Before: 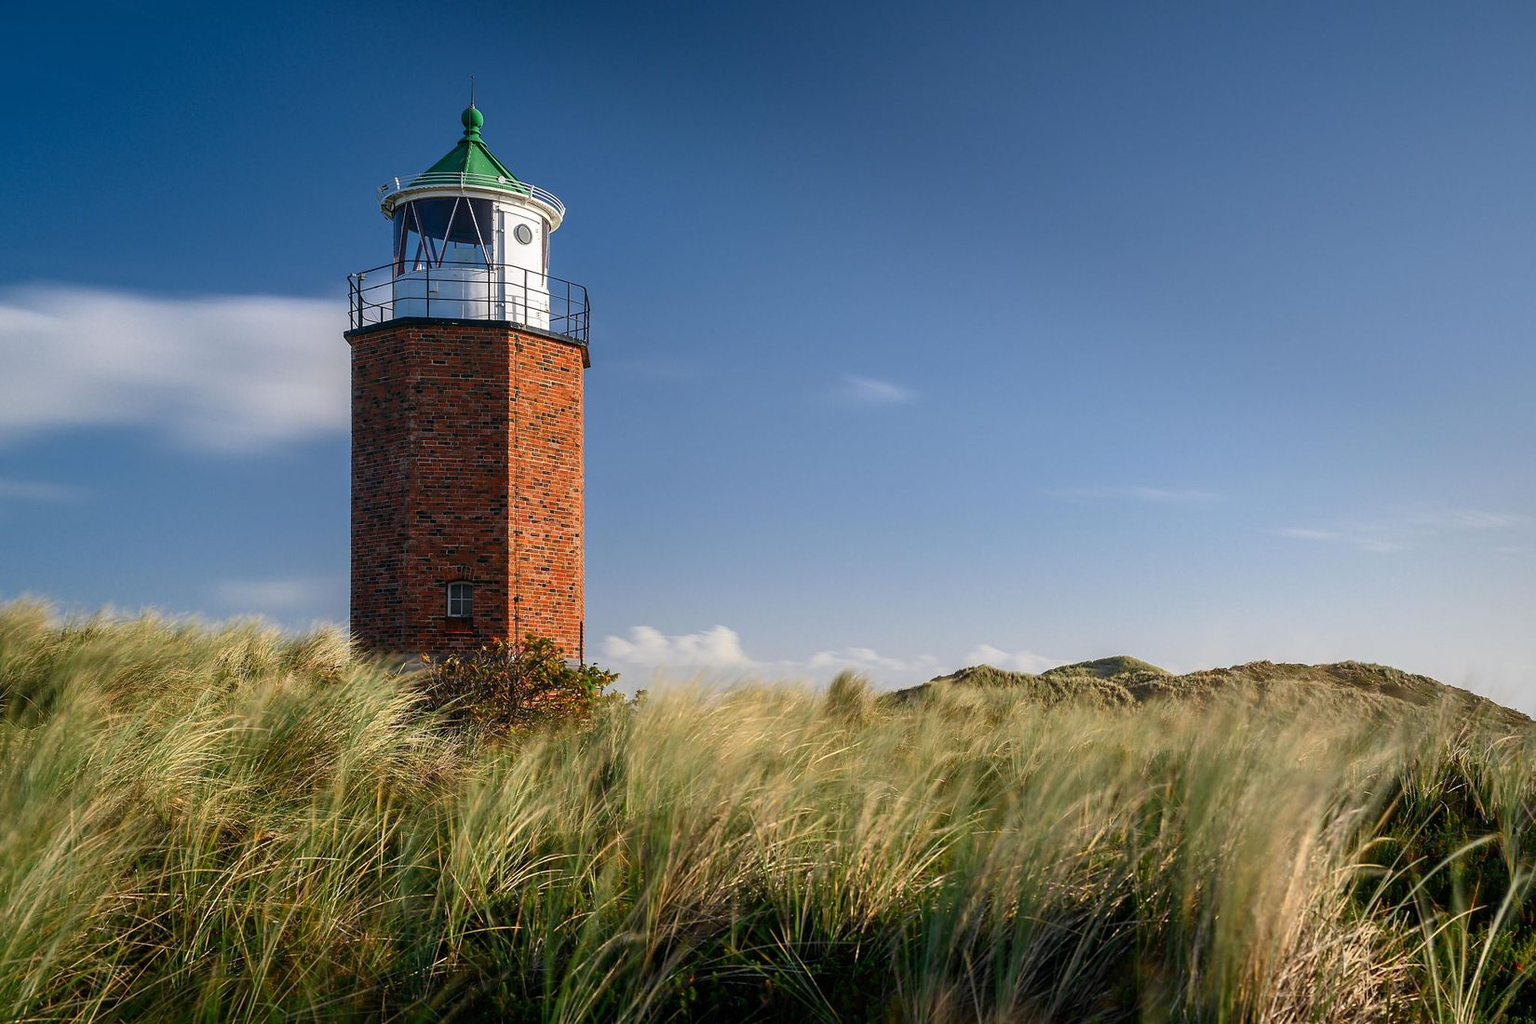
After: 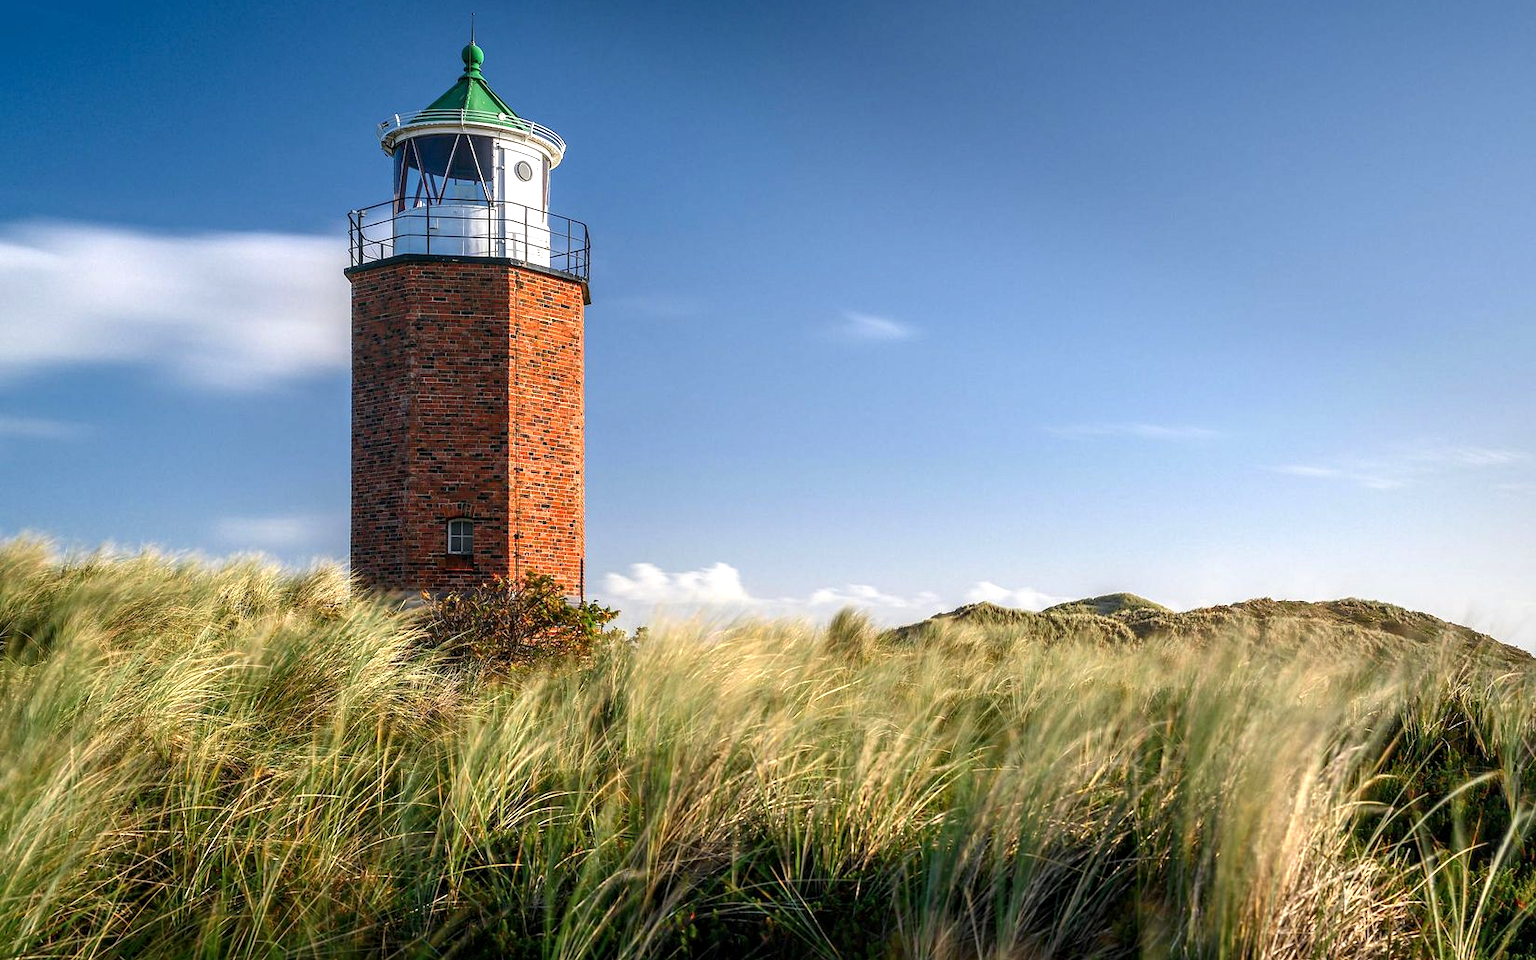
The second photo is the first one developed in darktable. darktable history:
crop and rotate: top 6.199%
local contrast: on, module defaults
exposure: exposure 0.609 EV, compensate exposure bias true, compensate highlight preservation false
